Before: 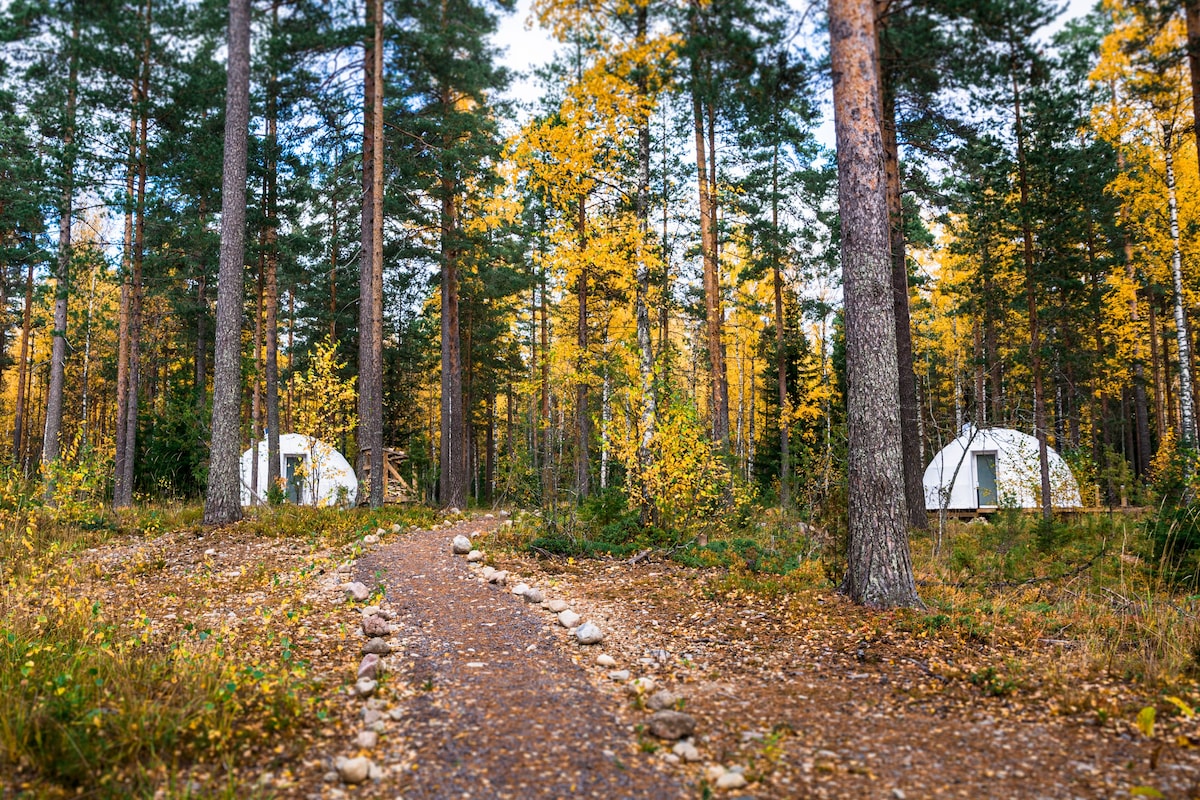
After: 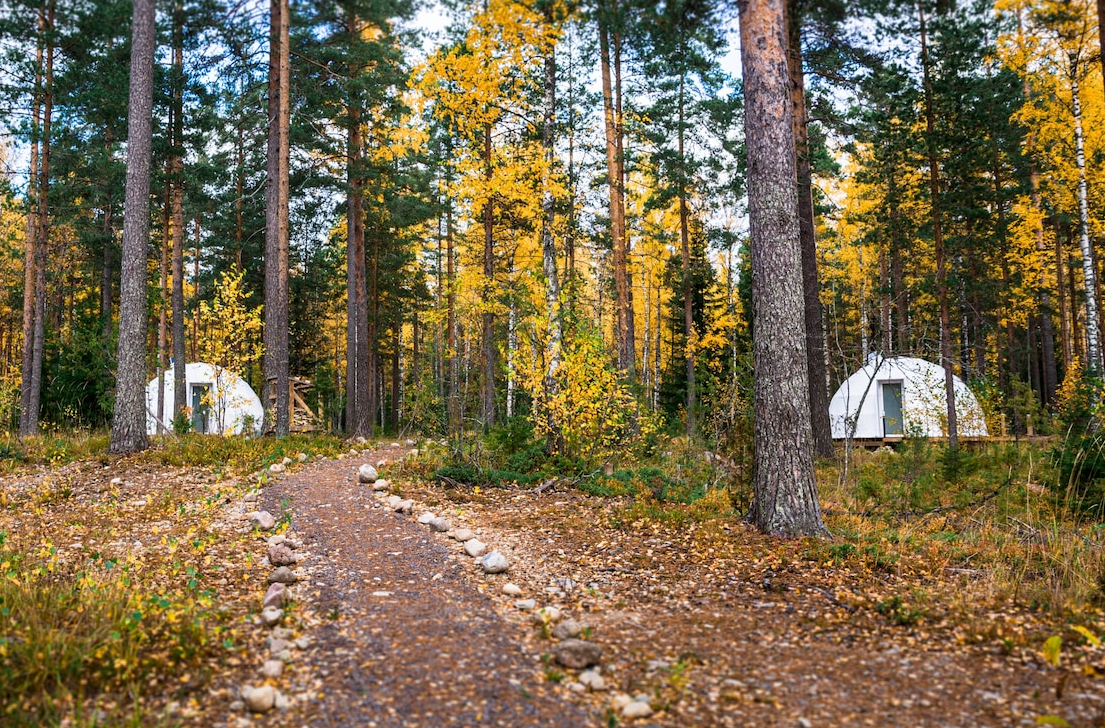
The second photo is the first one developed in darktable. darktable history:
crop and rotate: left 7.882%, top 8.94%
